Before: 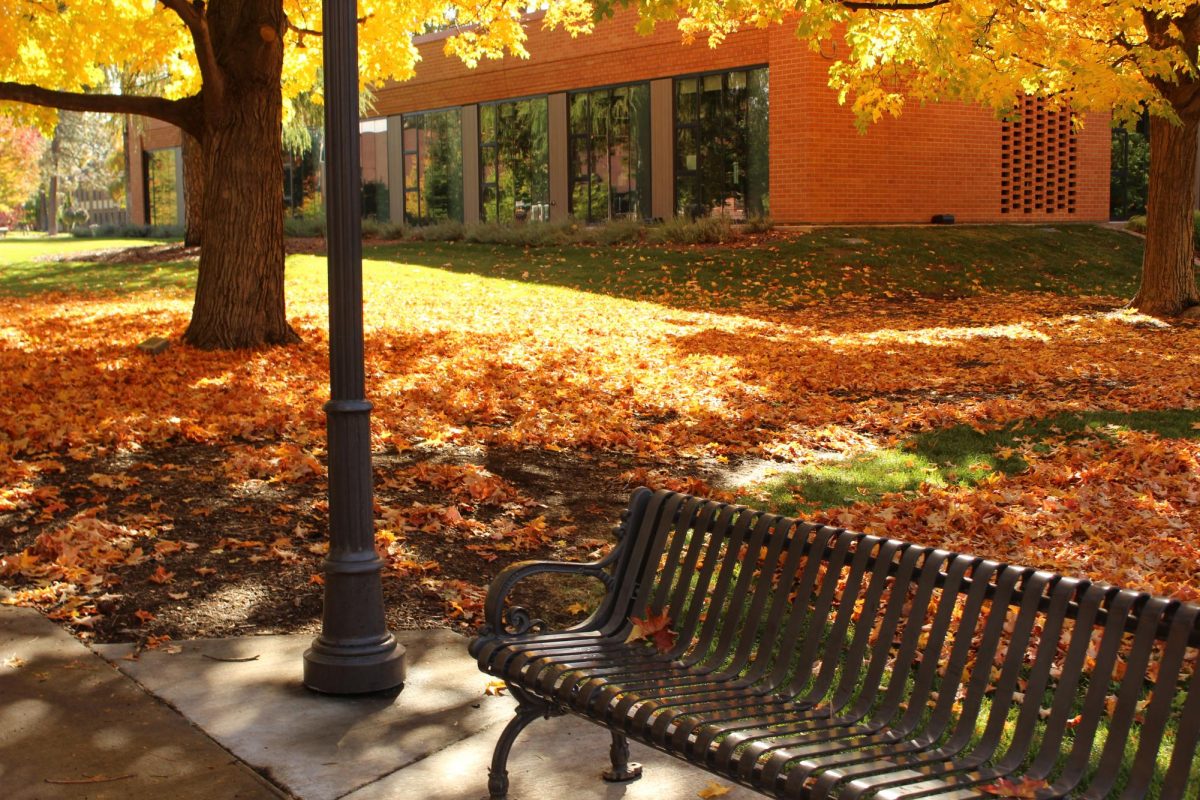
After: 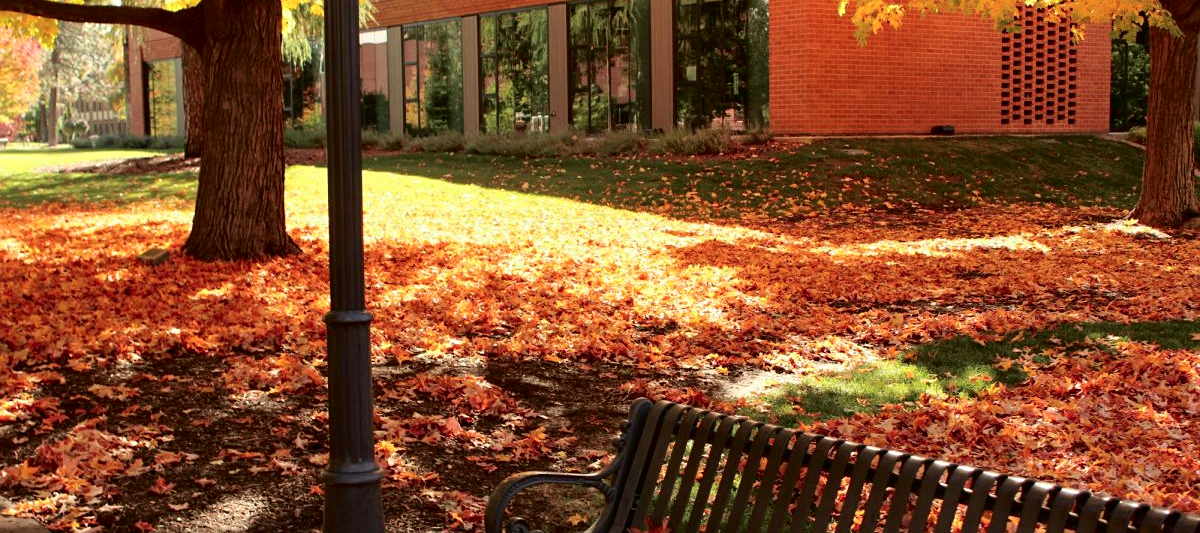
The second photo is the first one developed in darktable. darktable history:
tone curve: curves: ch0 [(0.003, 0) (0.066, 0.023) (0.149, 0.094) (0.264, 0.238) (0.395, 0.401) (0.517, 0.553) (0.716, 0.743) (0.813, 0.846) (1, 1)]; ch1 [(0, 0) (0.164, 0.115) (0.337, 0.332) (0.39, 0.398) (0.464, 0.461) (0.501, 0.5) (0.521, 0.529) (0.571, 0.588) (0.652, 0.681) (0.733, 0.749) (0.811, 0.796) (1, 1)]; ch2 [(0, 0) (0.337, 0.382) (0.464, 0.476) (0.501, 0.502) (0.527, 0.54) (0.556, 0.567) (0.6, 0.59) (0.687, 0.675) (1, 1)], color space Lab, independent channels, preserve colors none
crop: top 11.166%, bottom 22.168%
sharpen: amount 0.2
